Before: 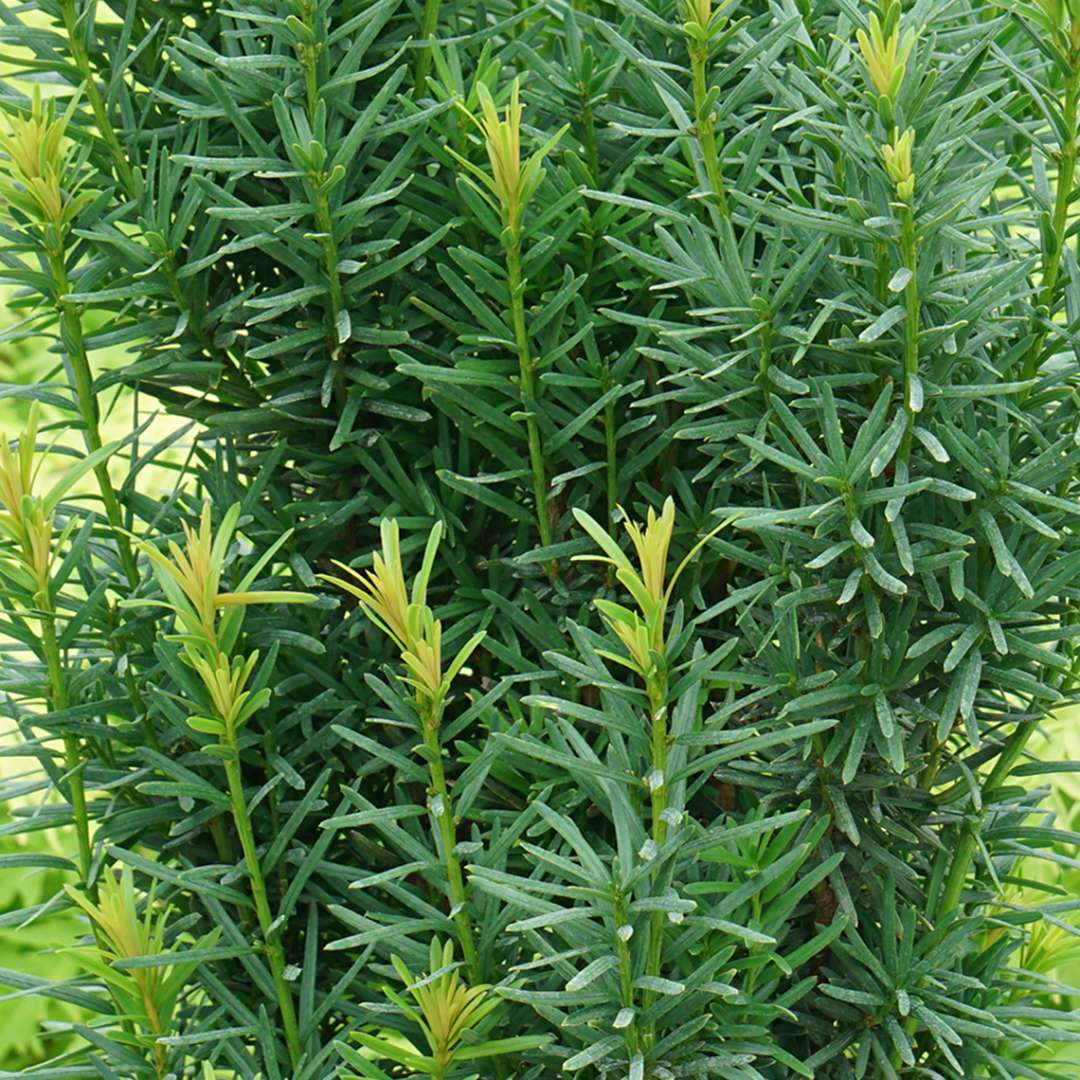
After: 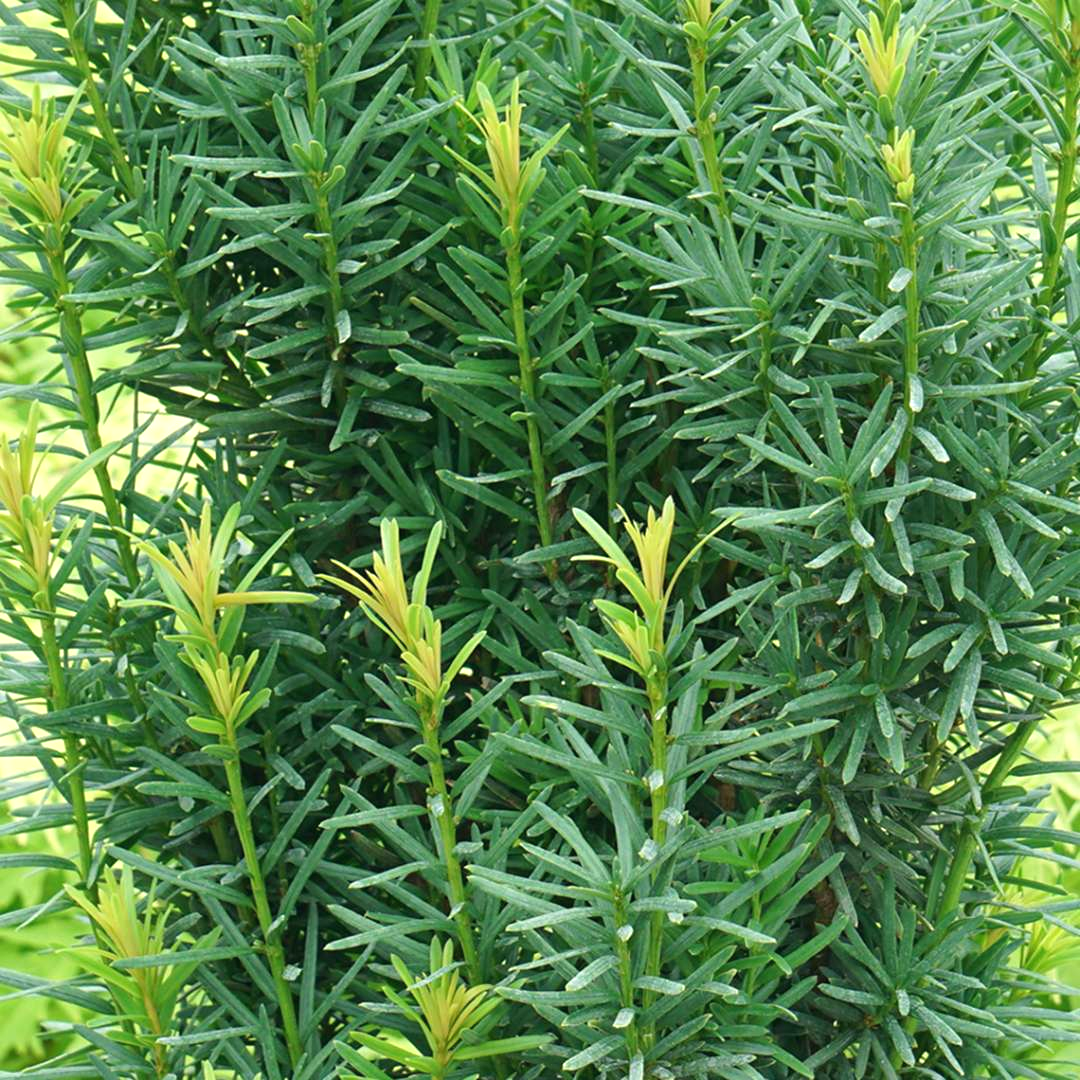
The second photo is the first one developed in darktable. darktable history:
tone equalizer: on, module defaults
color balance: mode lift, gamma, gain (sRGB), lift [1, 1, 1.022, 1.026]
exposure: black level correction 0, exposure 0.3 EV, compensate highlight preservation false
